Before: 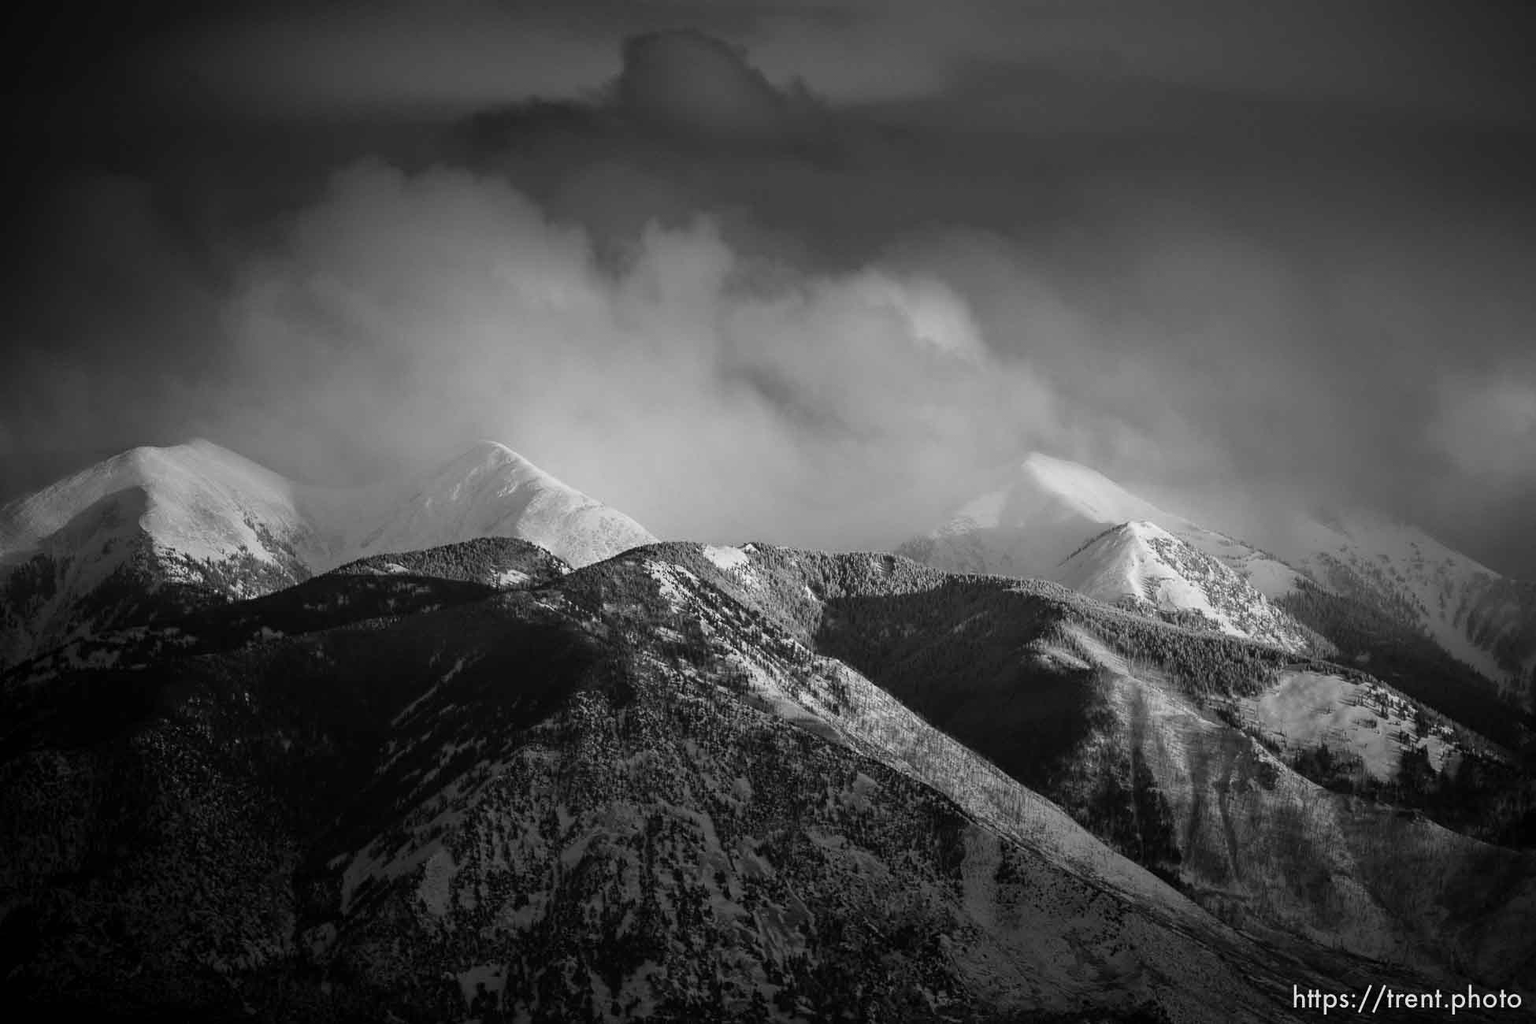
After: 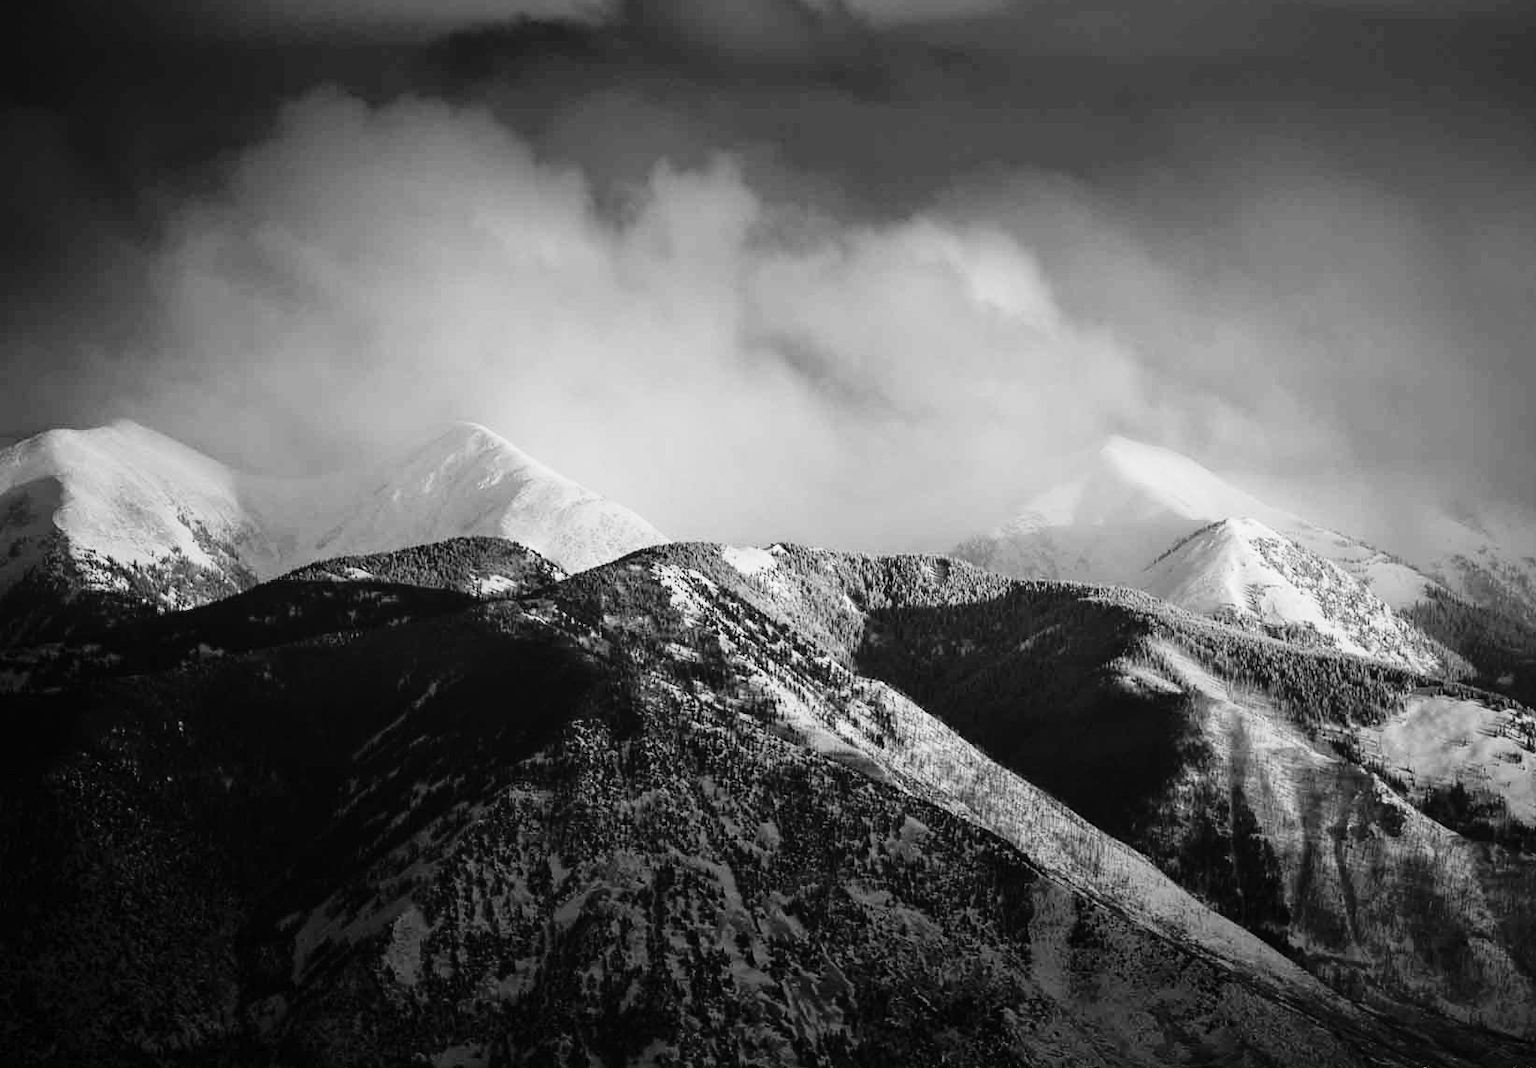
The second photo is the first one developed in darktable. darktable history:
crop: left 6.203%, top 8.35%, right 9.535%, bottom 3.654%
exposure: compensate exposure bias true, compensate highlight preservation false
local contrast: mode bilateral grid, contrast 14, coarseness 37, detail 105%, midtone range 0.2
tone curve: curves: ch0 [(0, 0) (0.003, 0.011) (0.011, 0.014) (0.025, 0.023) (0.044, 0.035) (0.069, 0.047) (0.1, 0.065) (0.136, 0.098) (0.177, 0.139) (0.224, 0.214) (0.277, 0.306) (0.335, 0.392) (0.399, 0.484) (0.468, 0.584) (0.543, 0.68) (0.623, 0.772) (0.709, 0.847) (0.801, 0.905) (0.898, 0.951) (1, 1)], color space Lab, independent channels, preserve colors none
